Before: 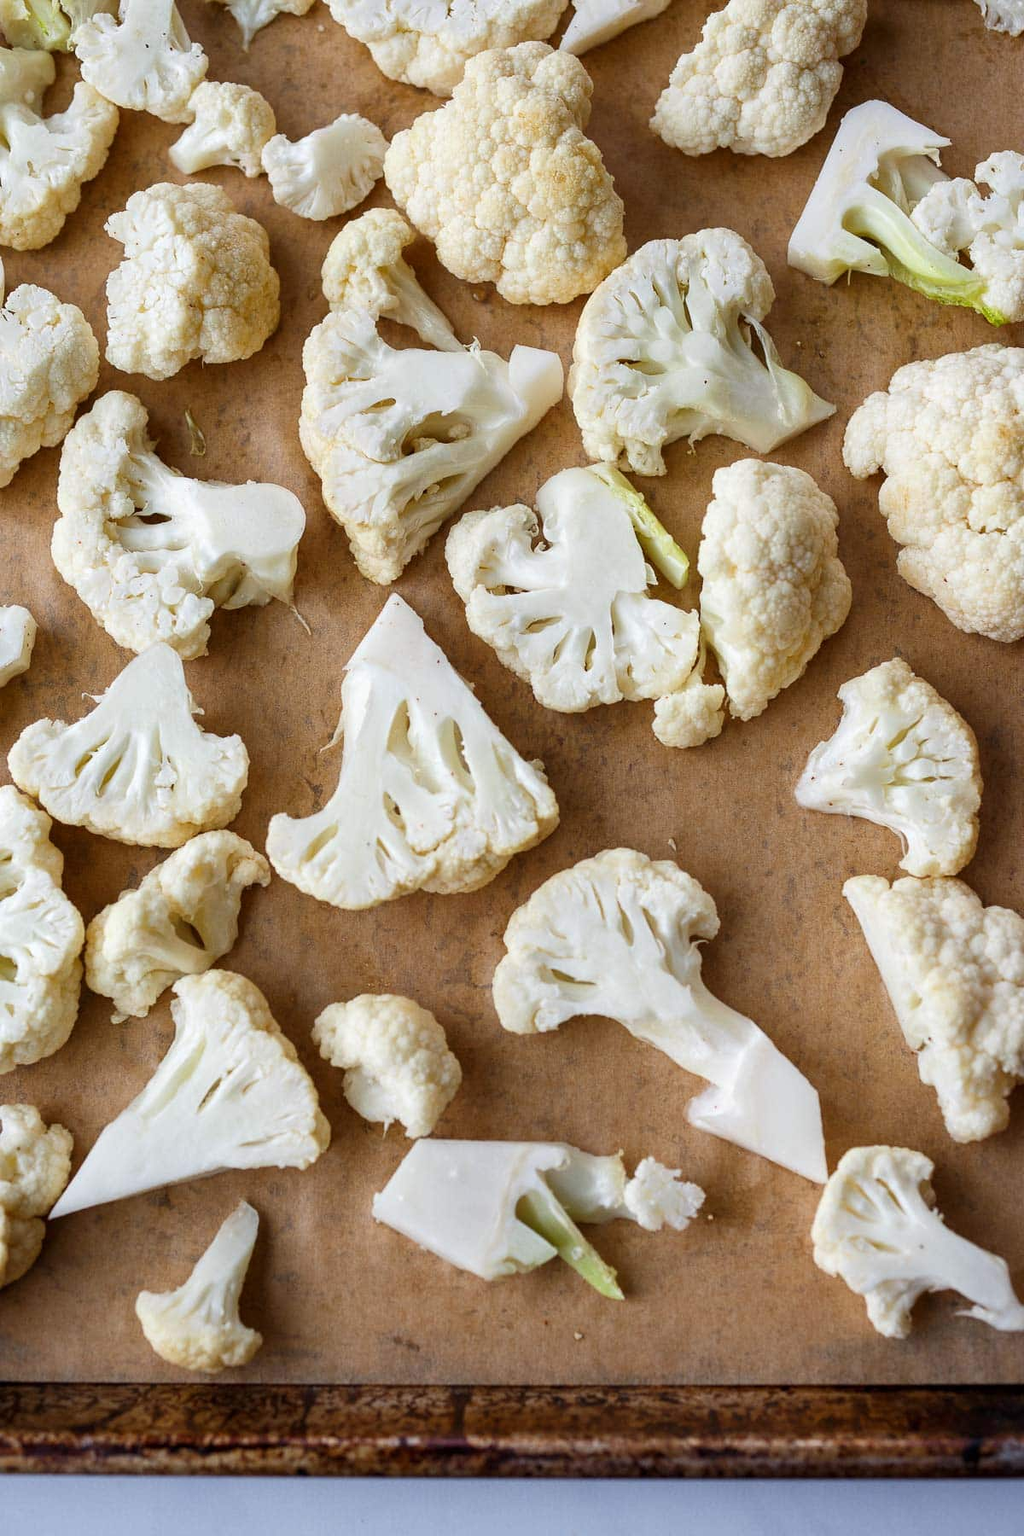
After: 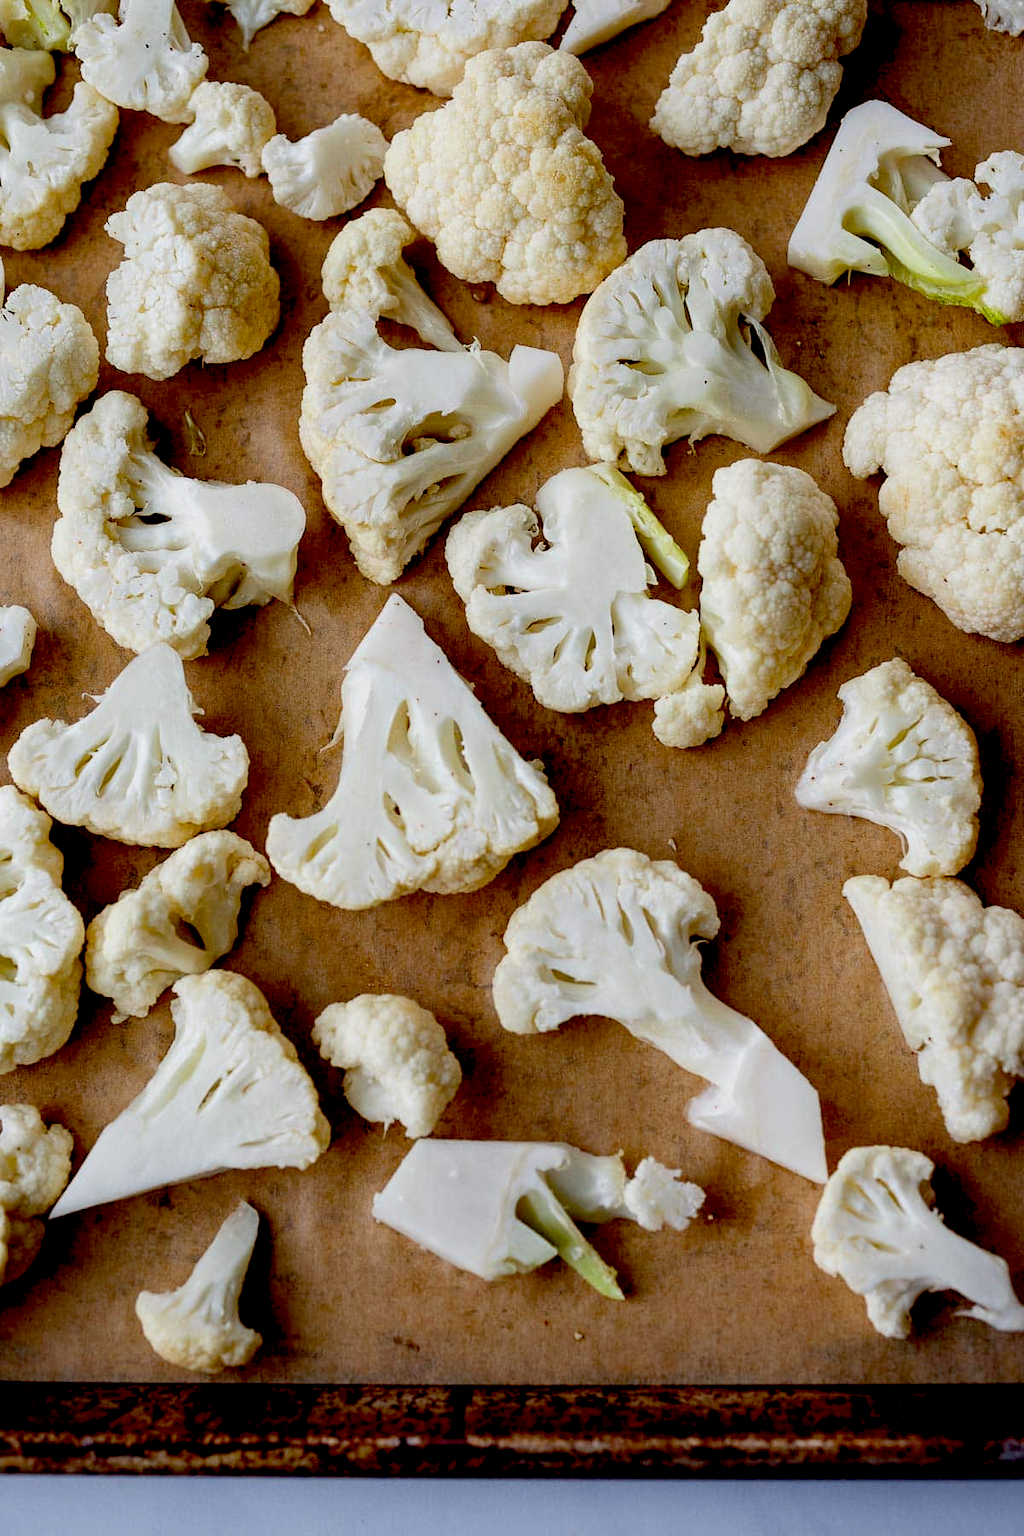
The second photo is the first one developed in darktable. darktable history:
shadows and highlights: shadows -22.73, highlights 47.32, soften with gaussian
exposure: black level correction 0.046, exposure -0.229 EV, compensate exposure bias true, compensate highlight preservation false
